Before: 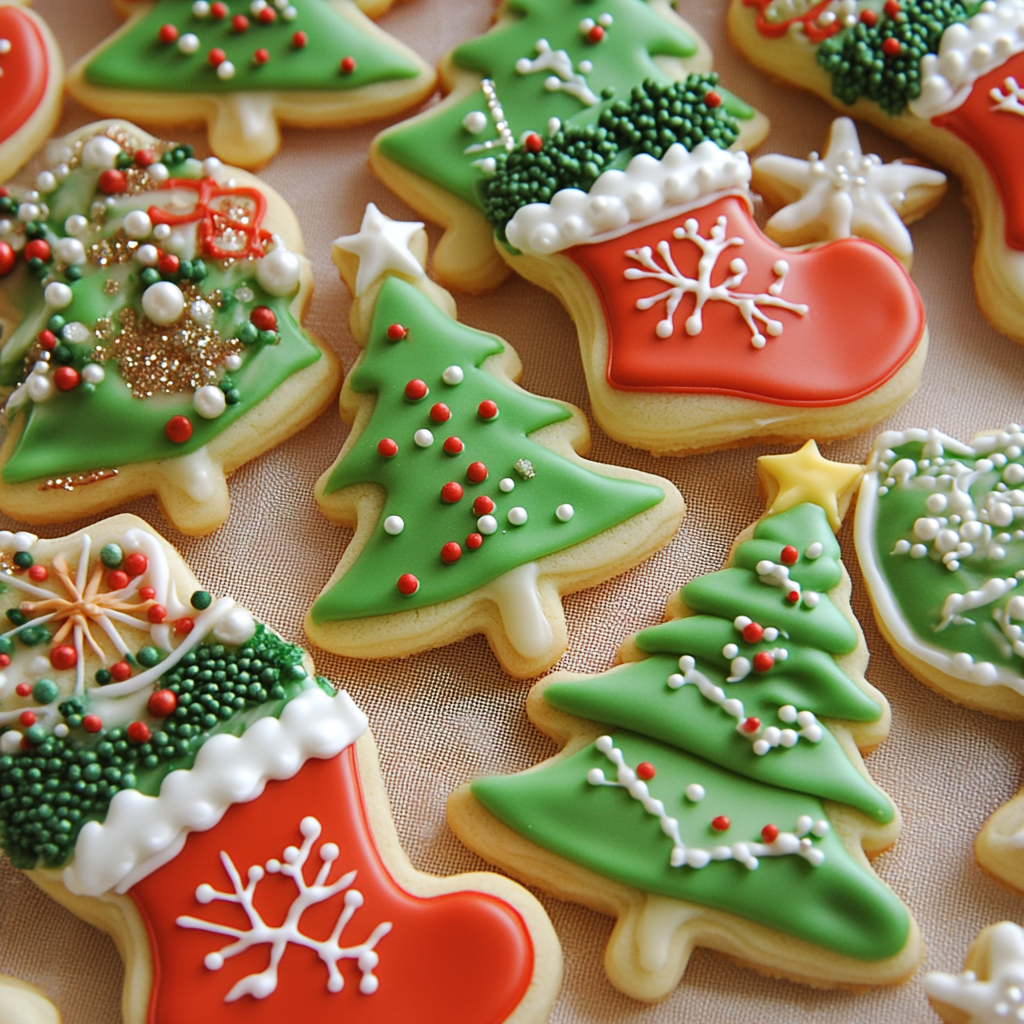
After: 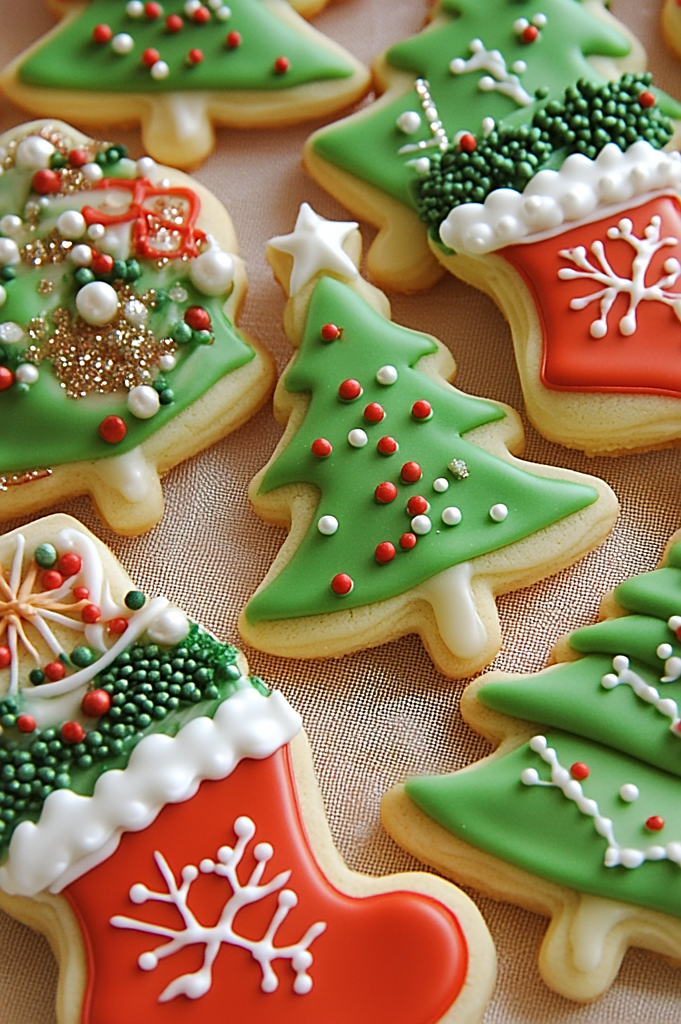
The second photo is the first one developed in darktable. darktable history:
crop and rotate: left 6.535%, right 26.913%
sharpen: on, module defaults
